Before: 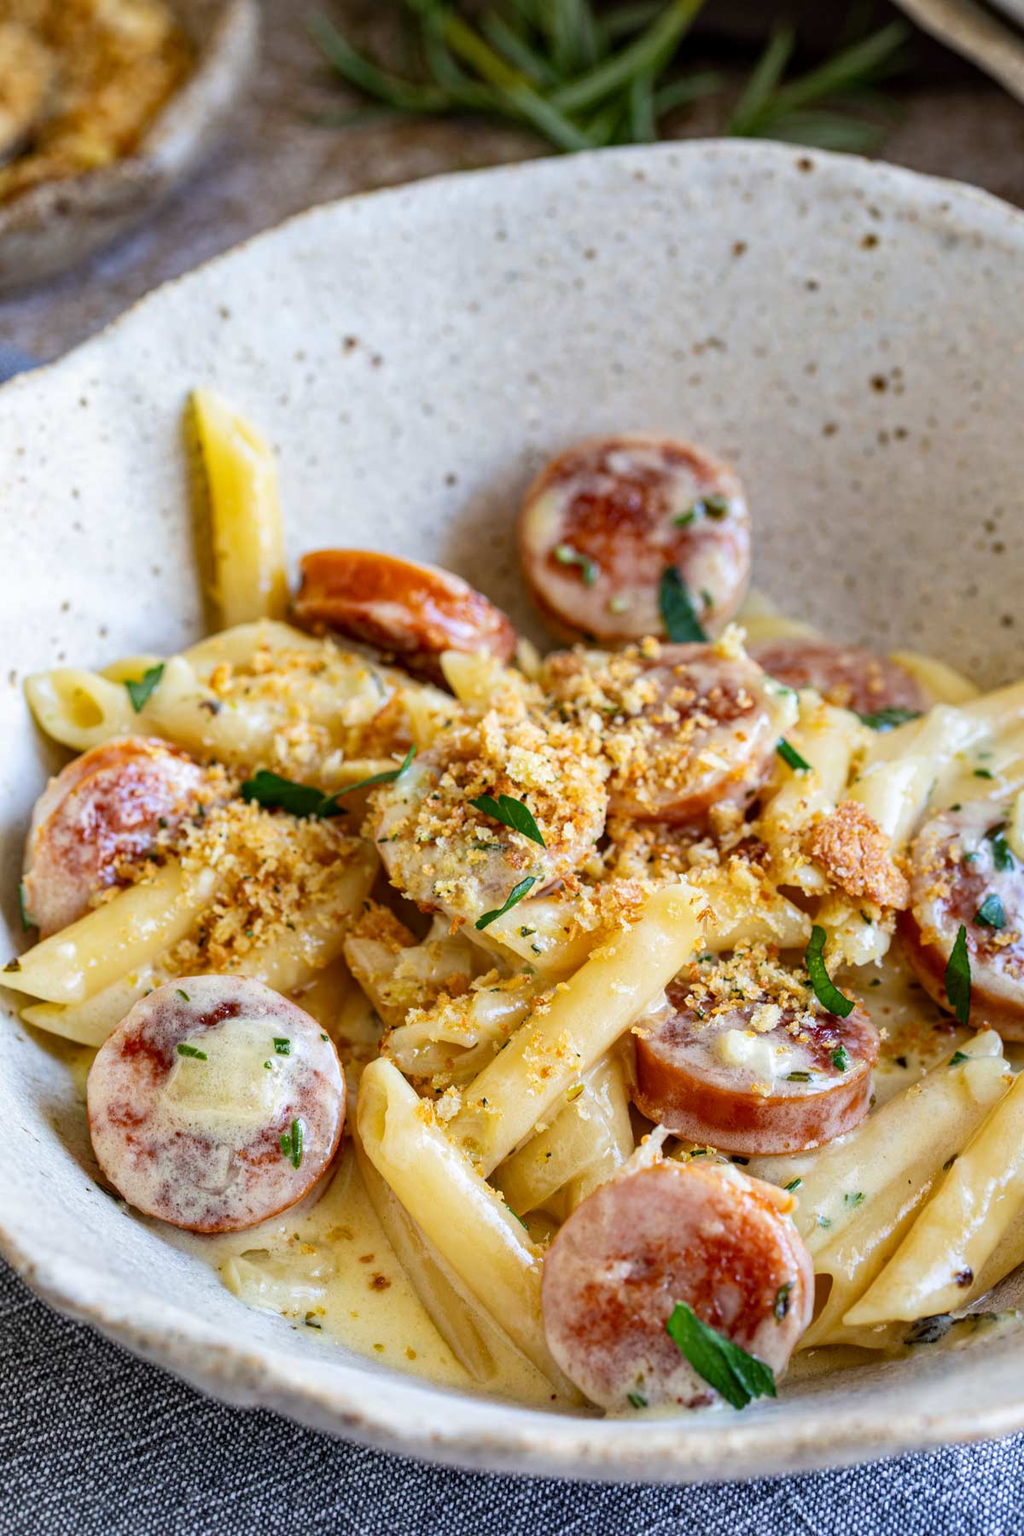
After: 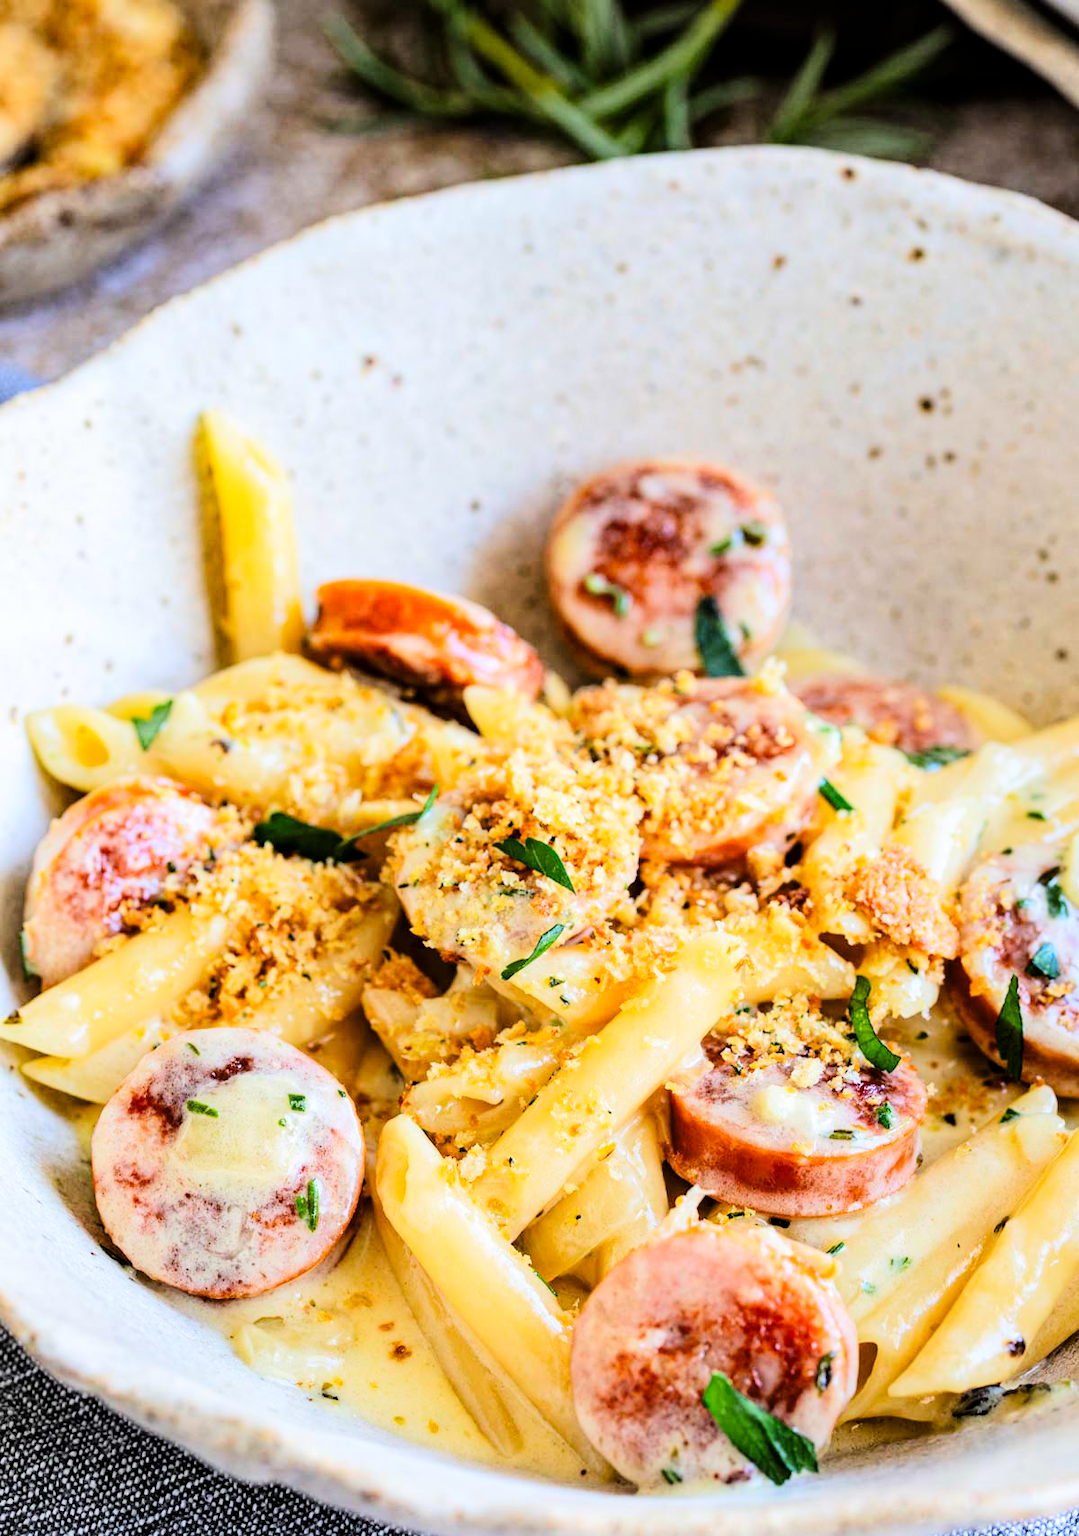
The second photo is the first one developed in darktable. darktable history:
crop and rotate: top 0%, bottom 5.097%
tone curve: curves: ch0 [(0, 0) (0.004, 0) (0.133, 0.071) (0.341, 0.453) (0.839, 0.922) (1, 1)], color space Lab, linked channels, preserve colors none
